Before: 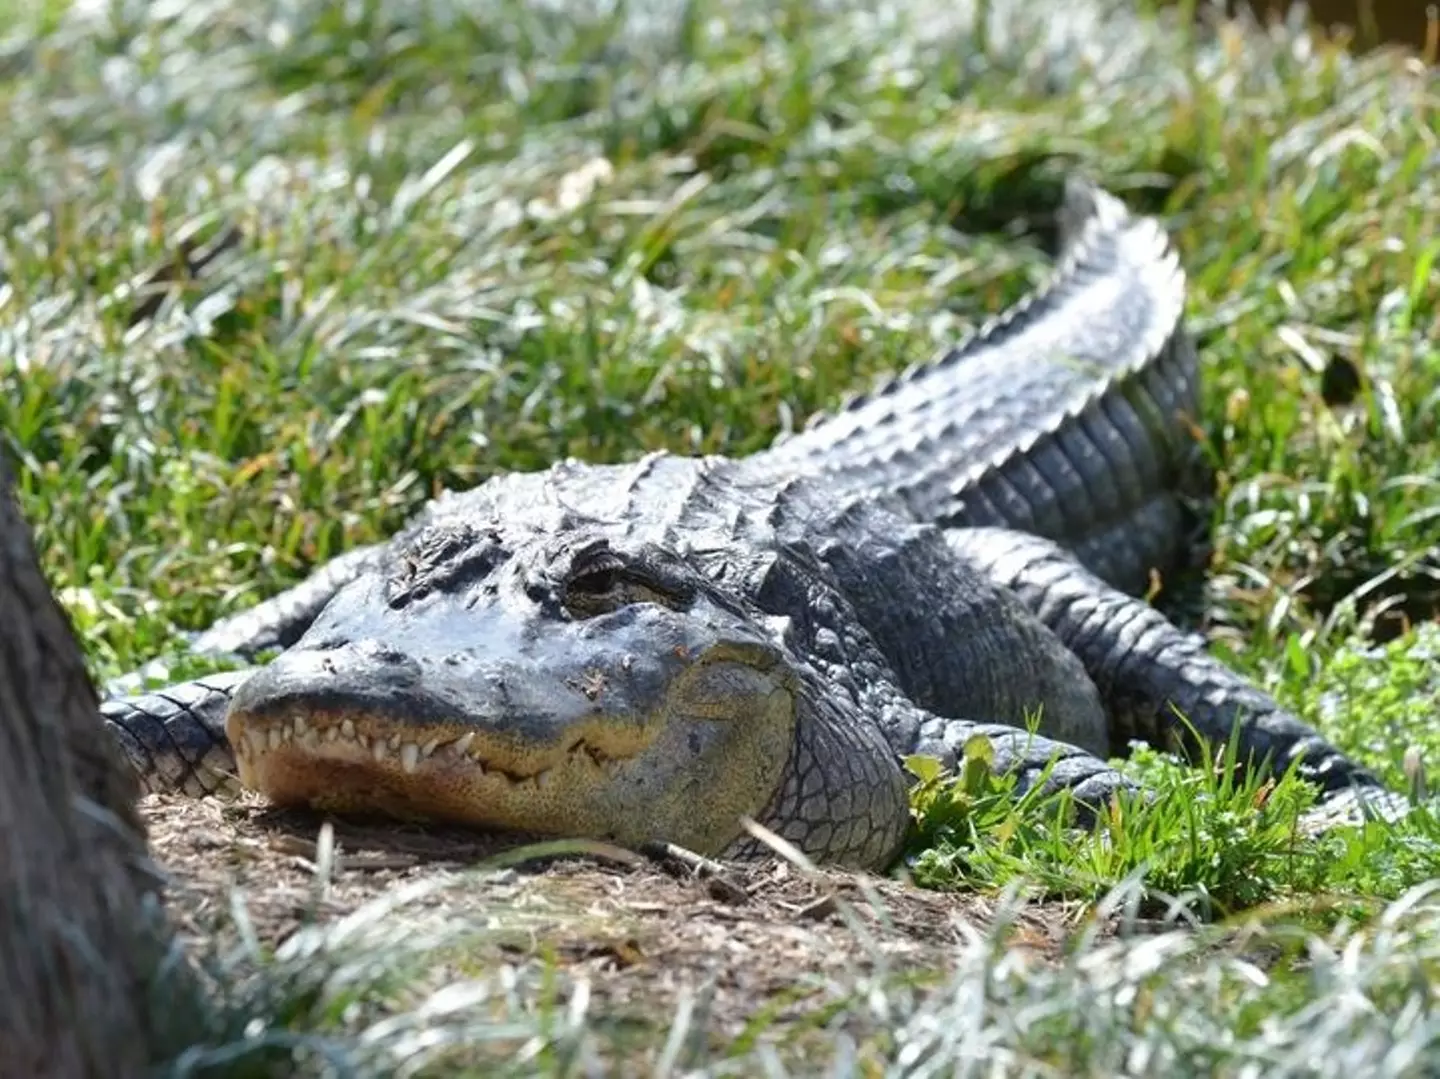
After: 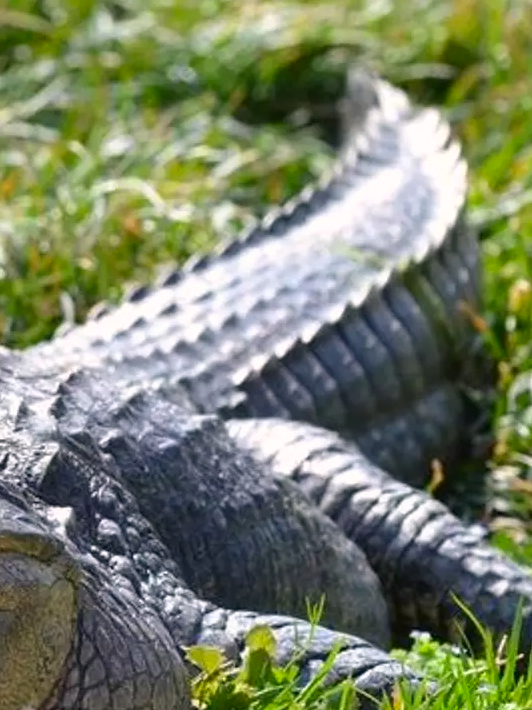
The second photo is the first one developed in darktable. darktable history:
crop and rotate: left 49.906%, top 10.138%, right 13.104%, bottom 24.019%
color correction: highlights a* 3.41, highlights b* 1.68, saturation 1.21
